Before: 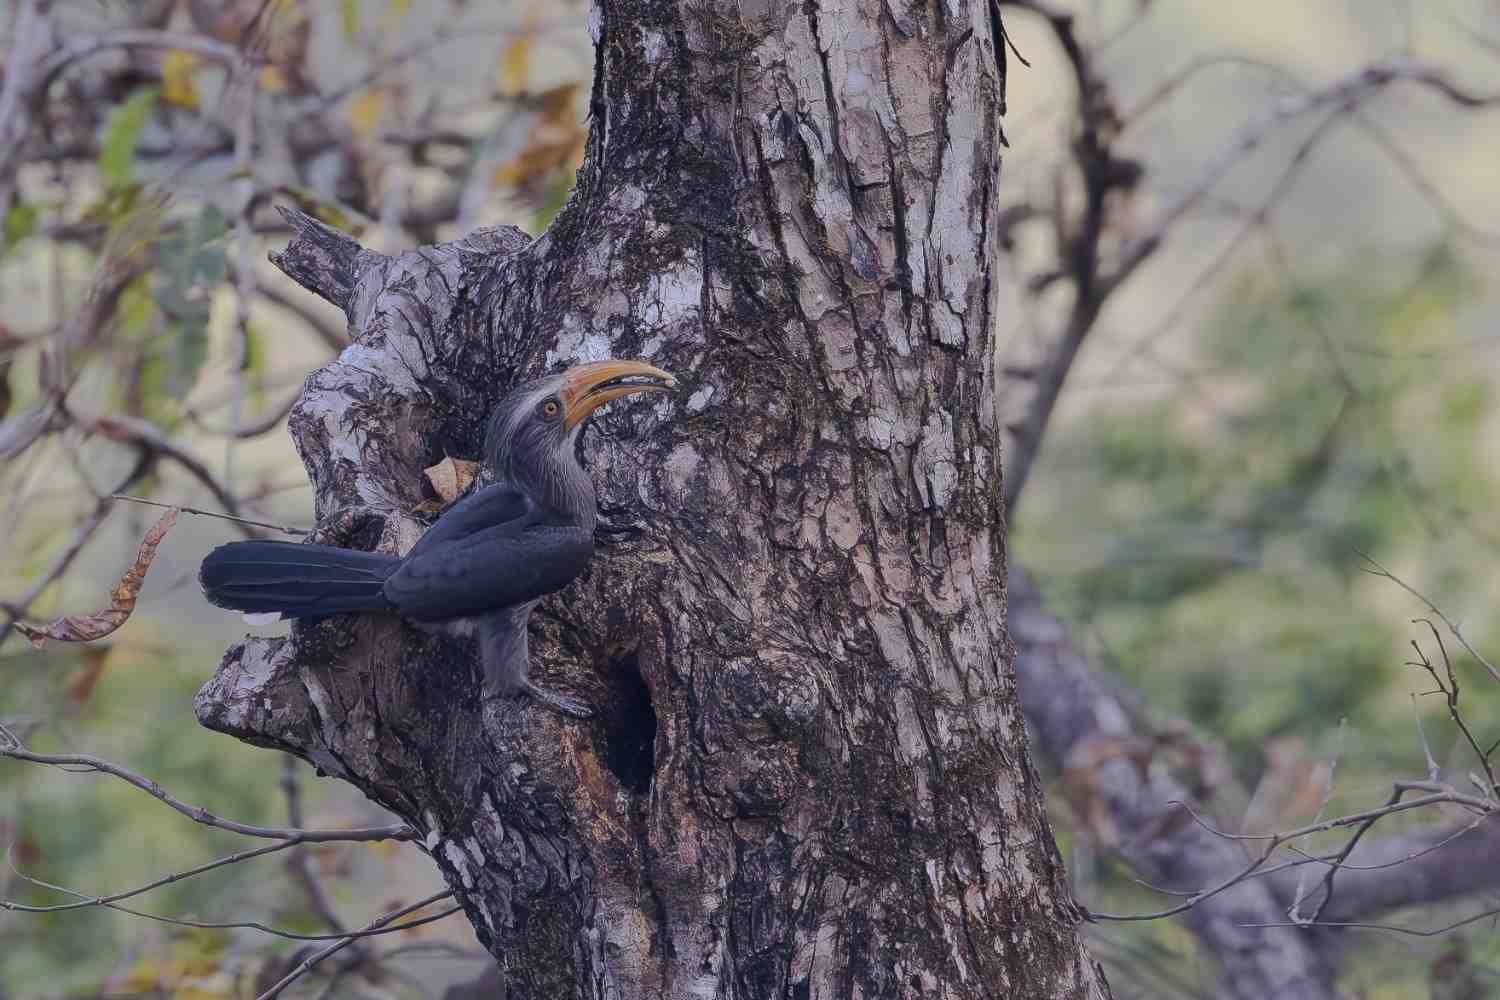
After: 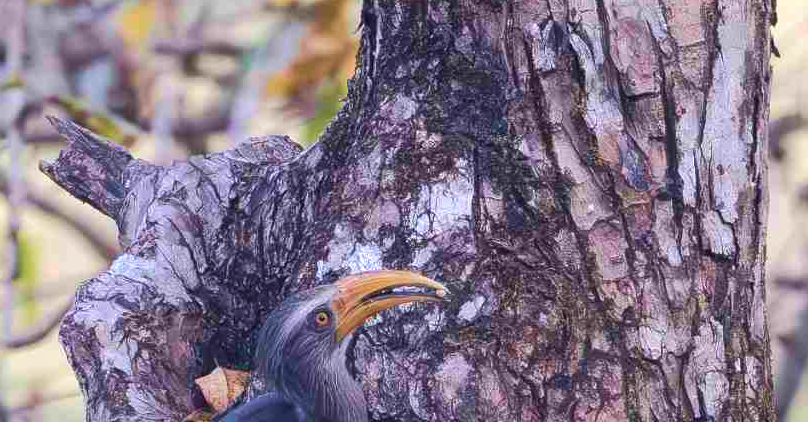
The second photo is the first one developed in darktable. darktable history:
exposure: black level correction 0, exposure 0.7 EV, compensate highlight preservation false
crop: left 15.306%, top 9.065%, right 30.789%, bottom 48.638%
tone equalizer: on, module defaults
velvia: strength 50%
